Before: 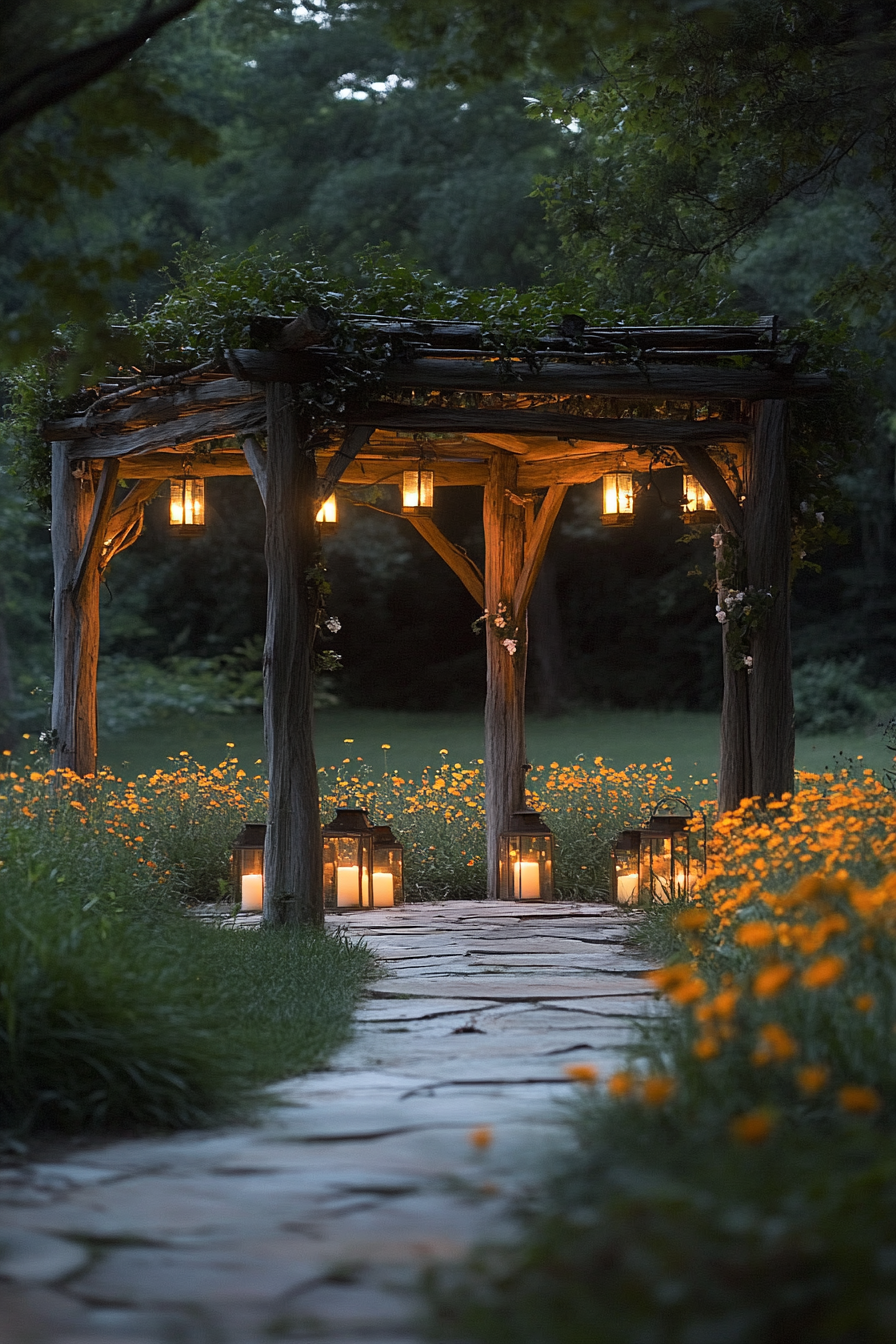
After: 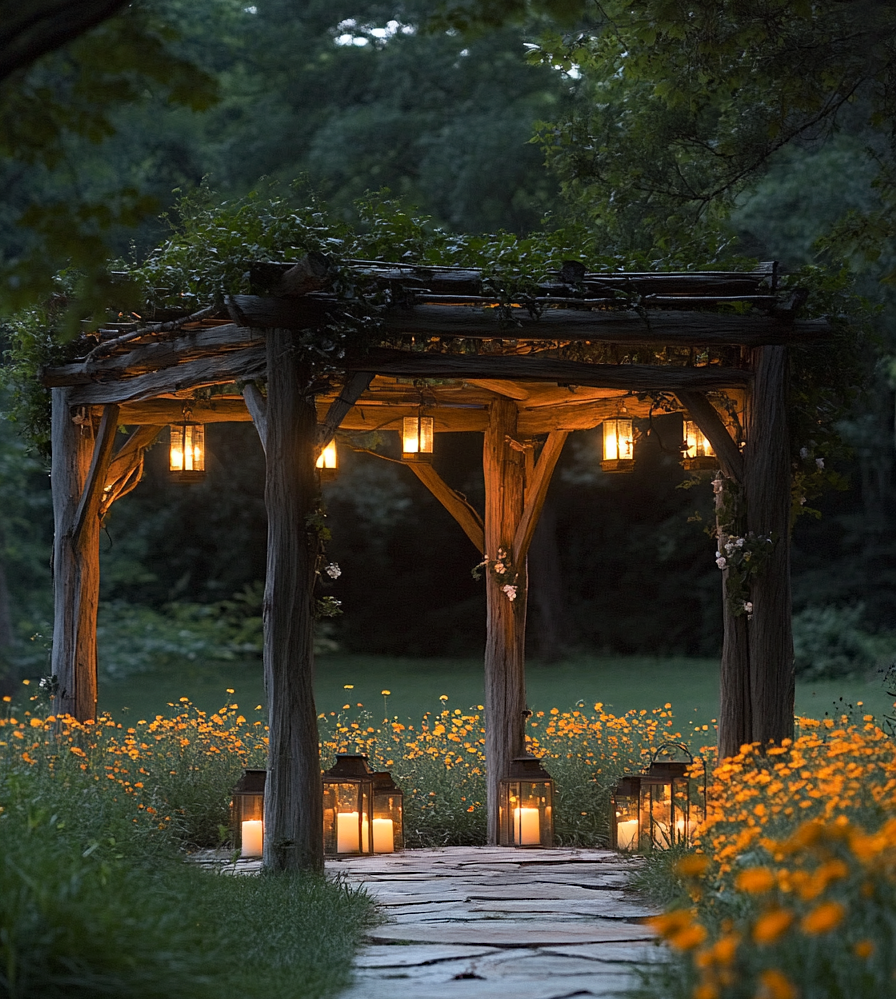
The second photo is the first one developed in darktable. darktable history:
crop: top 4.045%, bottom 21.595%
haze removal: compatibility mode true, adaptive false
